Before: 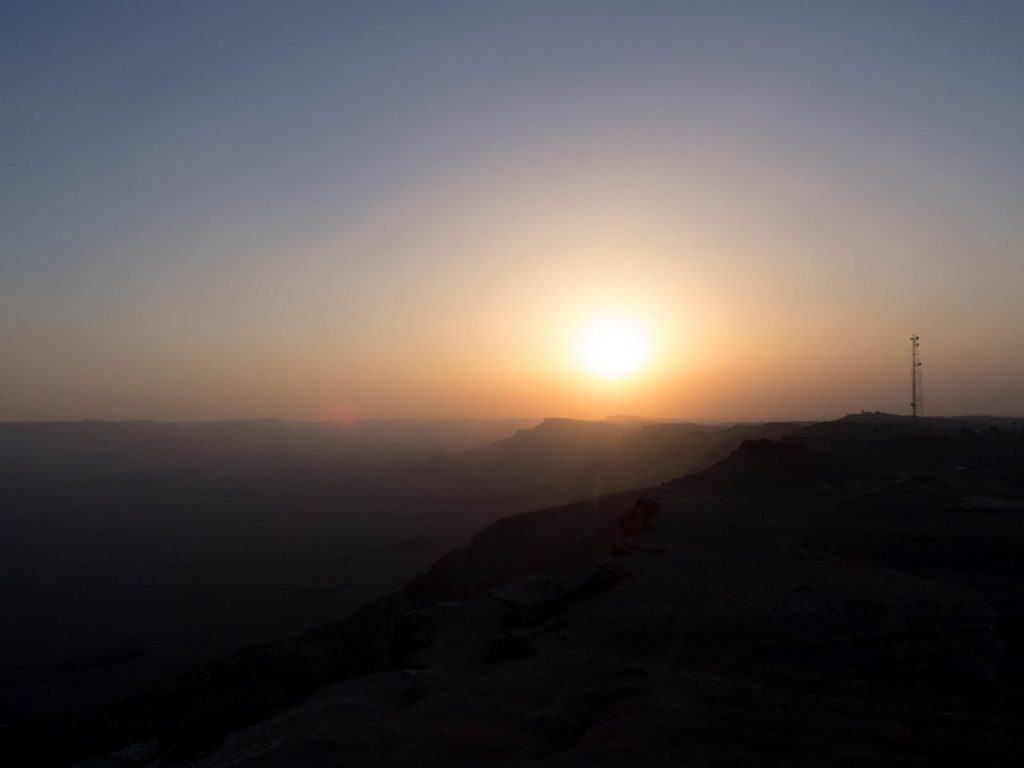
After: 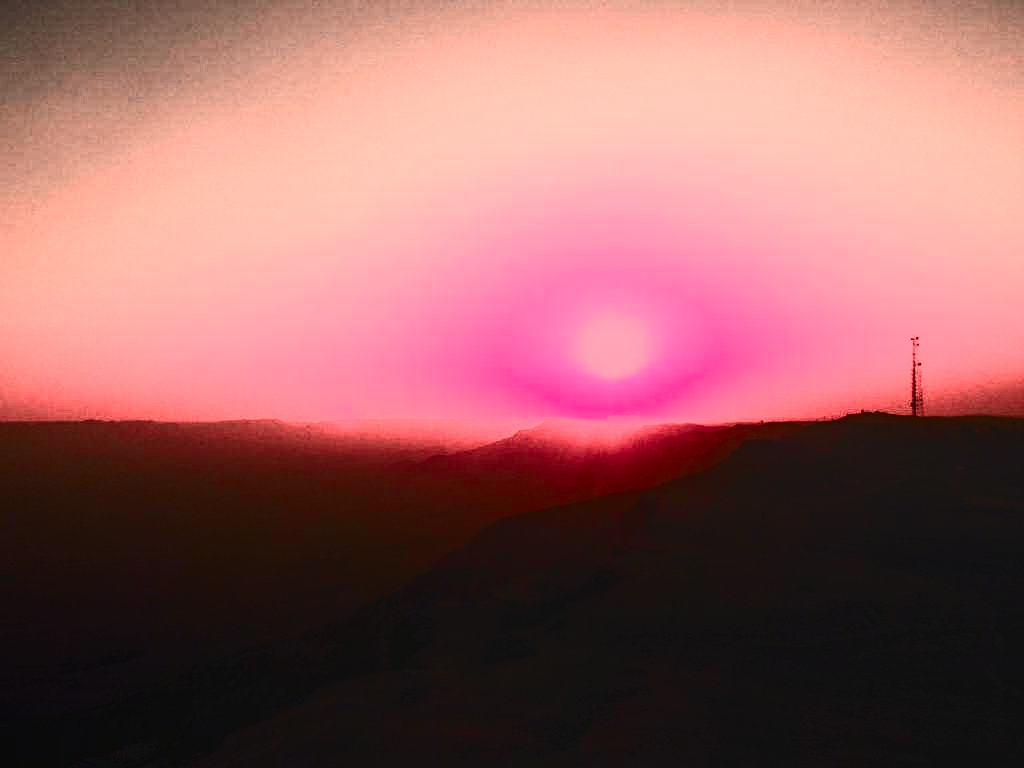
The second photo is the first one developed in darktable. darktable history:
contrast brightness saturation: contrast 0.93, brightness 0.2
color balance rgb: perceptual saturation grading › global saturation 25%, perceptual brilliance grading › mid-tones 10%, perceptual brilliance grading › shadows 15%, global vibrance 20%
white balance: red 1.467, blue 0.684
color zones: curves: ch2 [(0, 0.488) (0.143, 0.417) (0.286, 0.212) (0.429, 0.179) (0.571, 0.154) (0.714, 0.415) (0.857, 0.495) (1, 0.488)]
local contrast: on, module defaults
